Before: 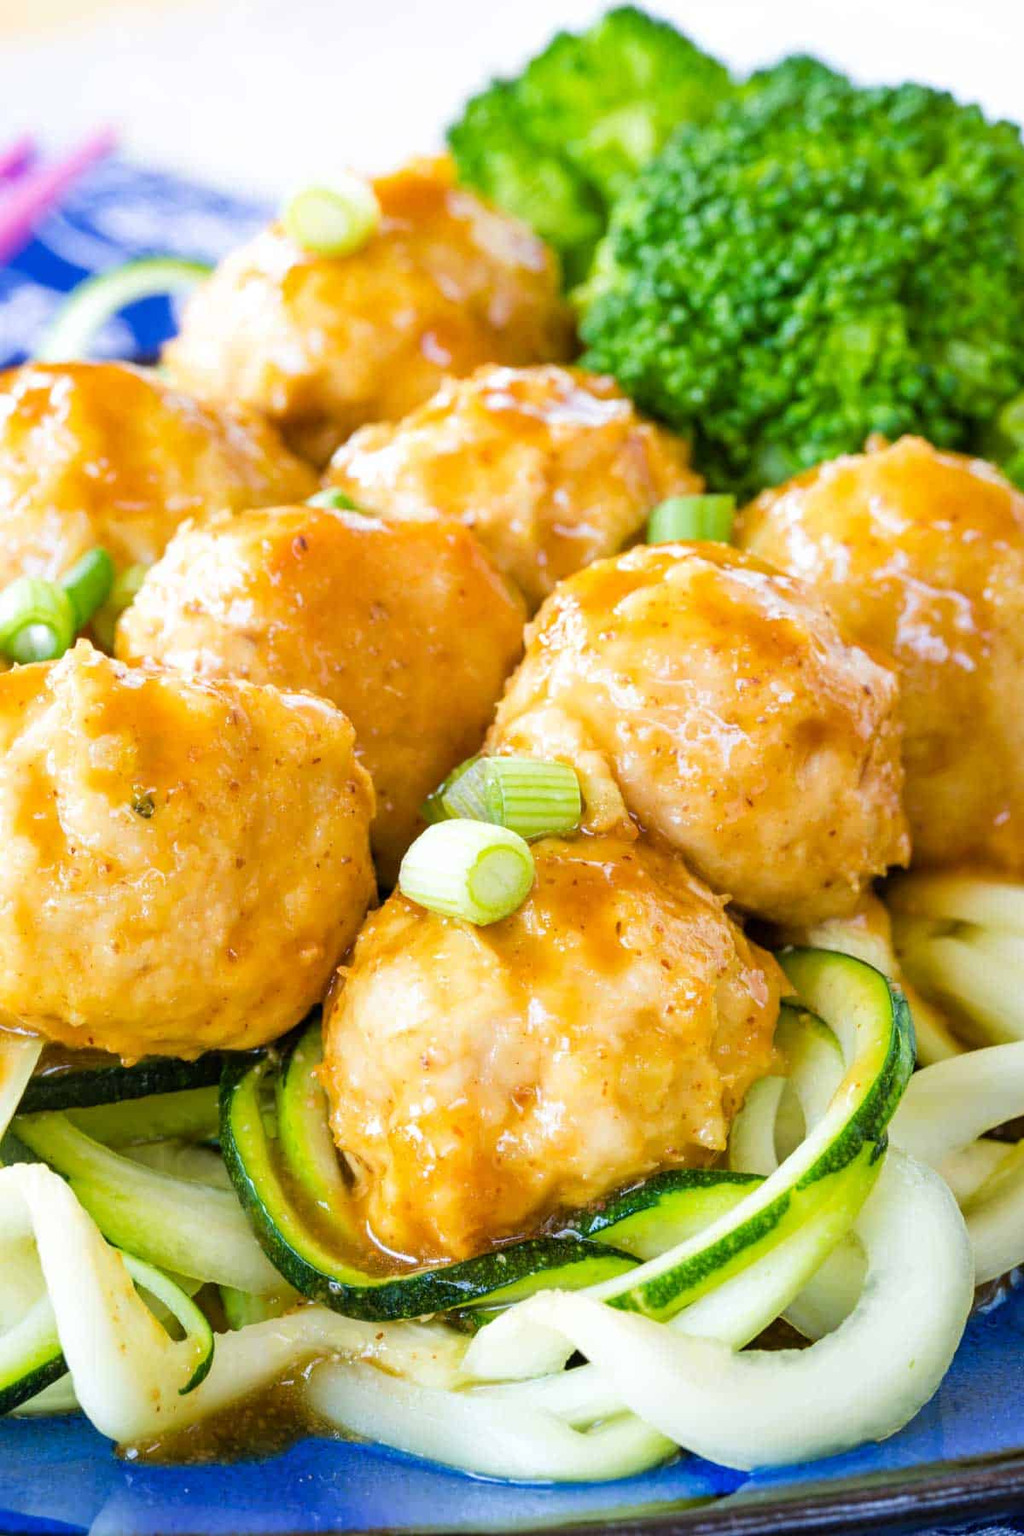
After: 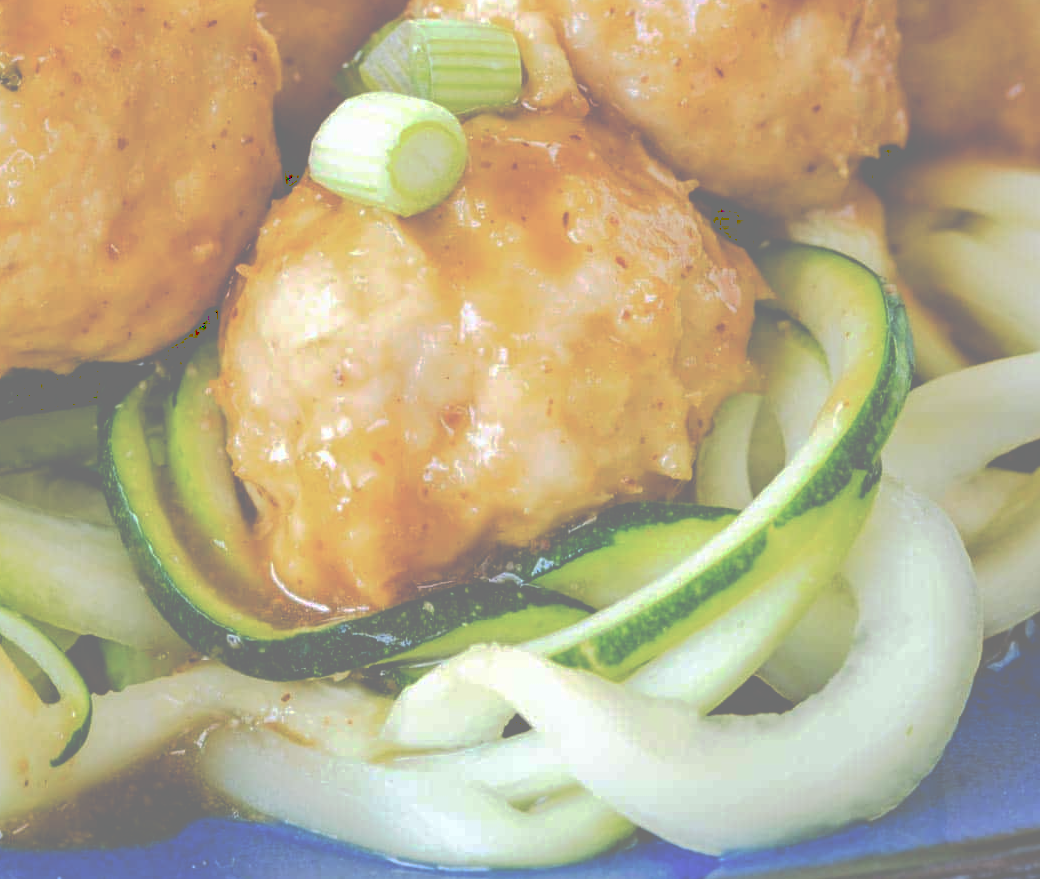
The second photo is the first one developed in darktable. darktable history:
contrast equalizer: y [[0.5 ×6], [0.5 ×6], [0.5, 0.5, 0.501, 0.545, 0.707, 0.863], [0 ×6], [0 ×6]]
crop and rotate: left 13.271%, top 48.225%, bottom 2.925%
tone curve: curves: ch0 [(0, 0) (0.003, 0.464) (0.011, 0.464) (0.025, 0.464) (0.044, 0.464) (0.069, 0.464) (0.1, 0.463) (0.136, 0.463) (0.177, 0.464) (0.224, 0.469) (0.277, 0.482) (0.335, 0.501) (0.399, 0.53) (0.468, 0.567) (0.543, 0.61) (0.623, 0.663) (0.709, 0.718) (0.801, 0.779) (0.898, 0.842) (1, 1)], preserve colors none
